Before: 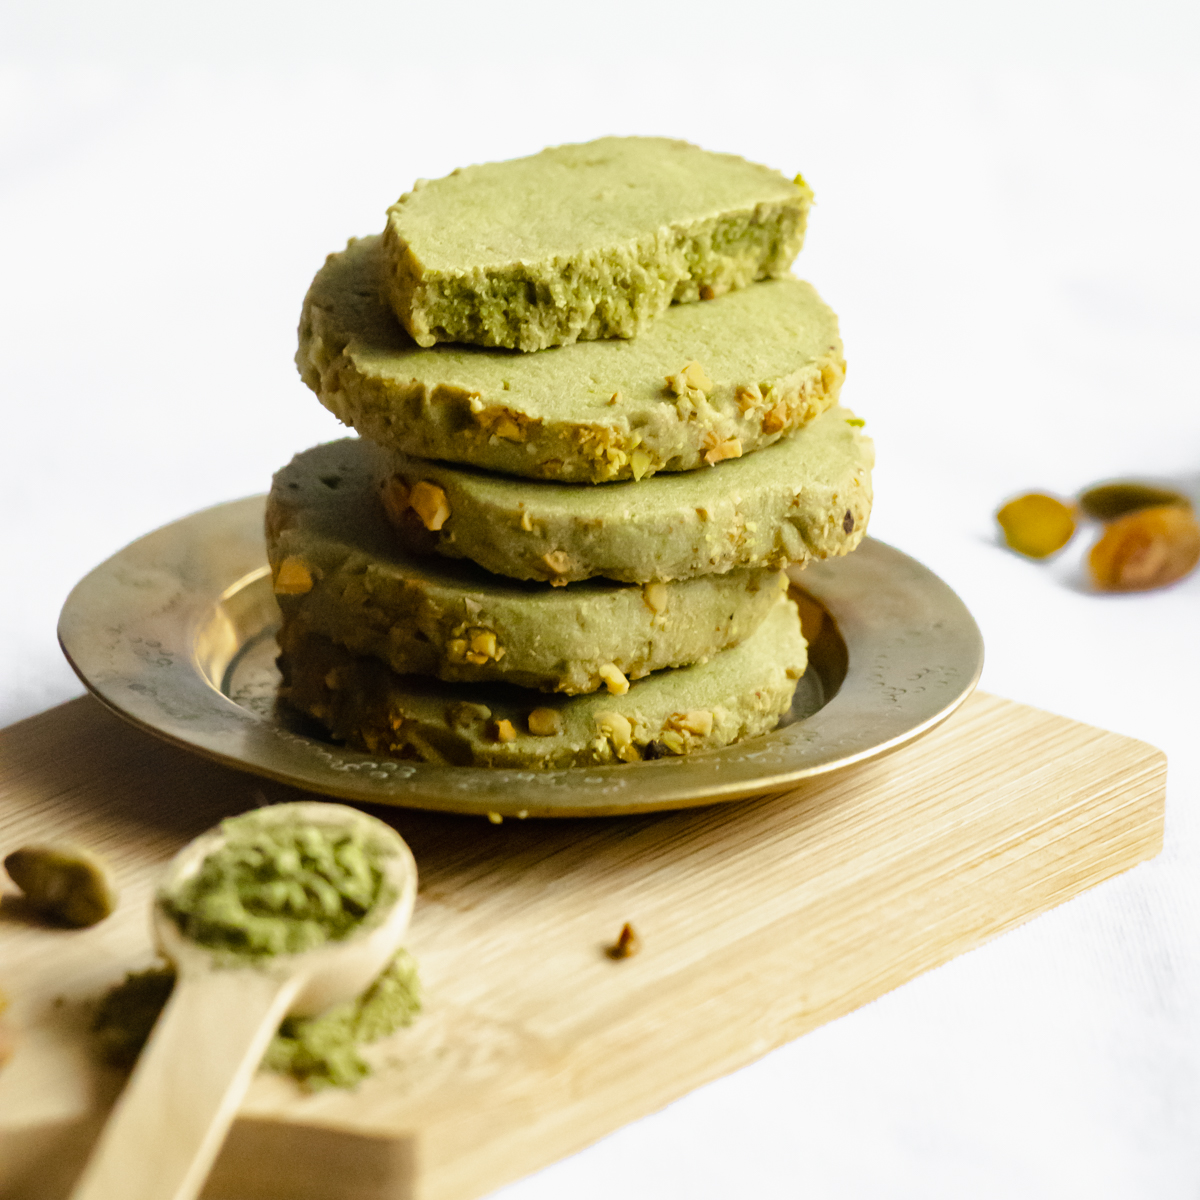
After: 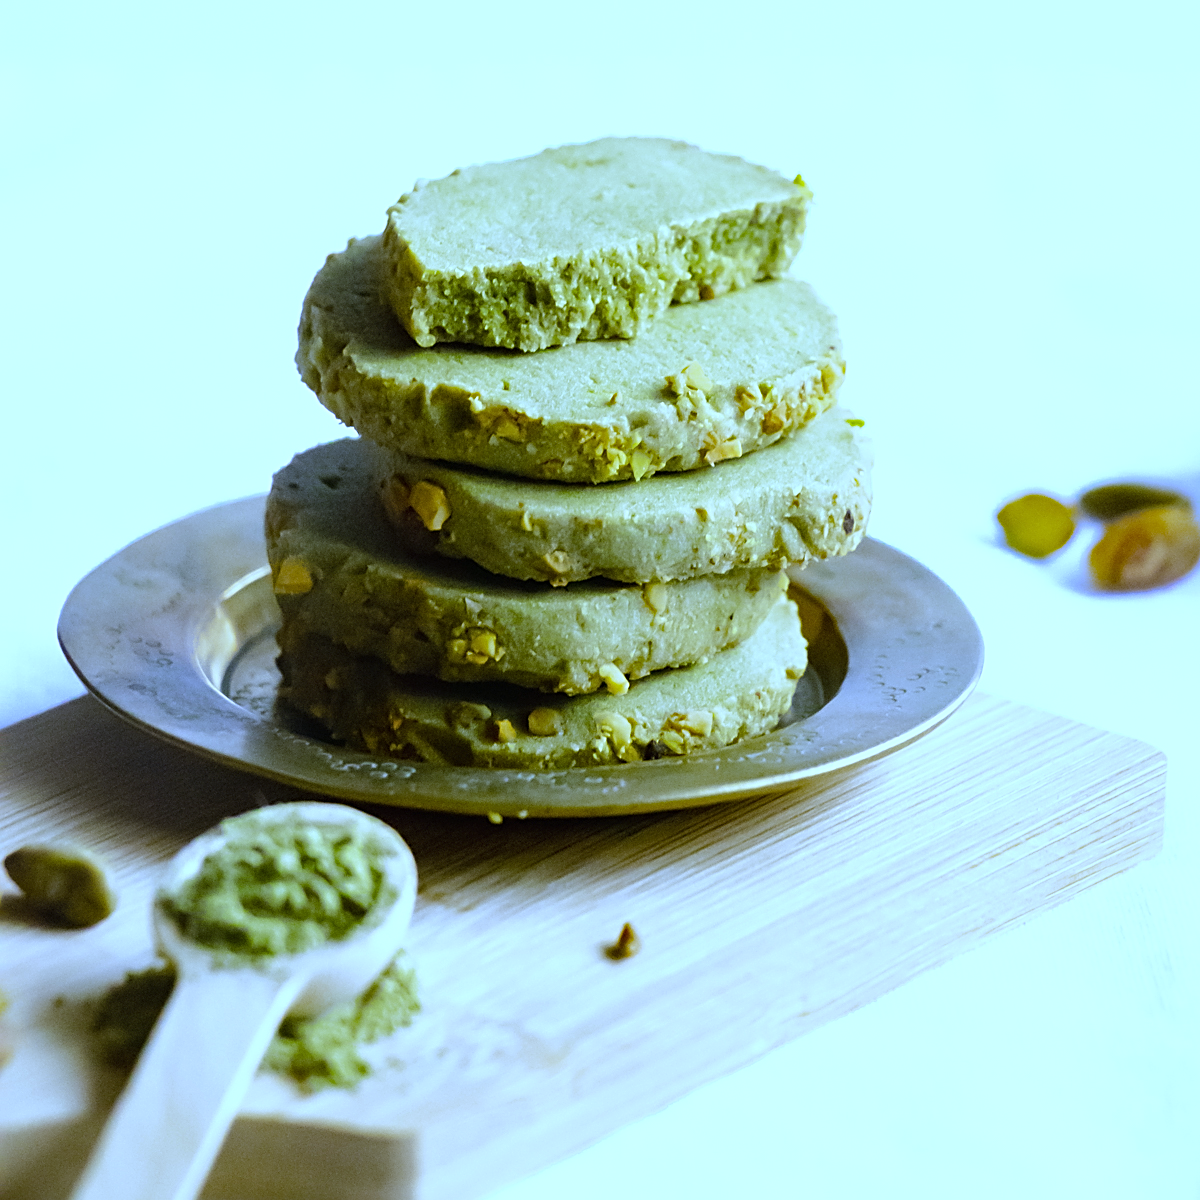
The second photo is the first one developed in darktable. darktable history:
sharpen: on, module defaults
white balance: red 0.766, blue 1.537
exposure: exposure 0.2 EV, compensate highlight preservation false
